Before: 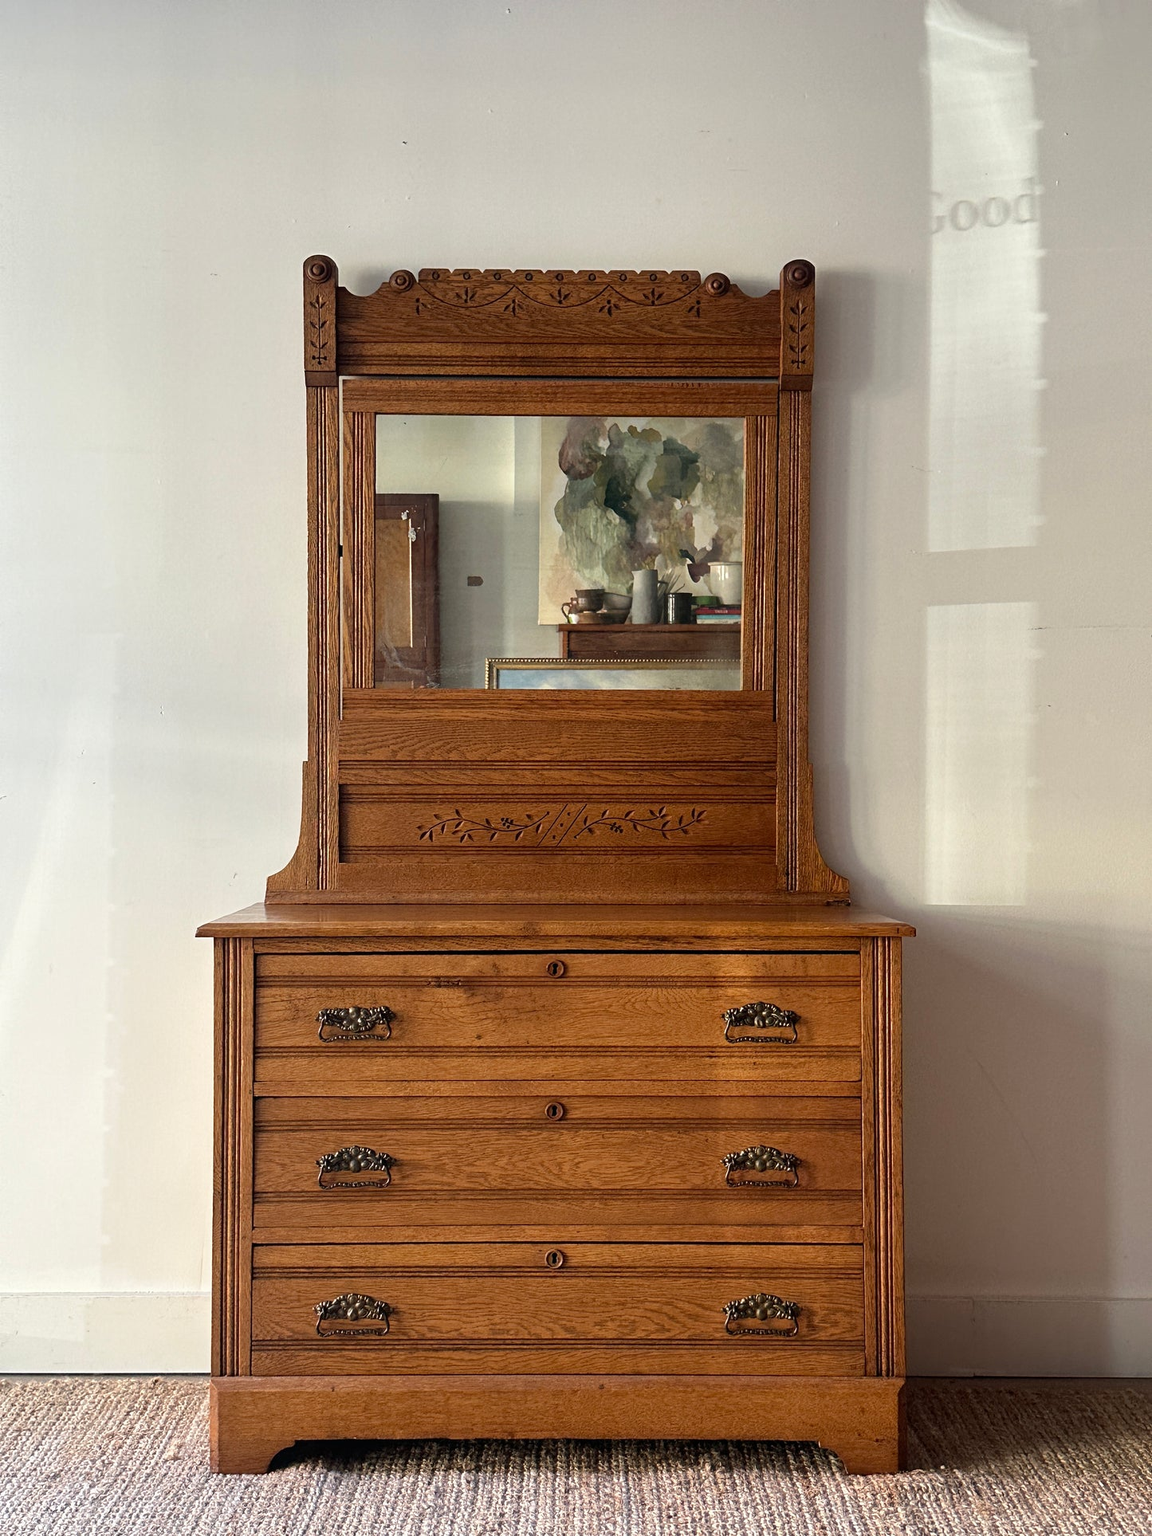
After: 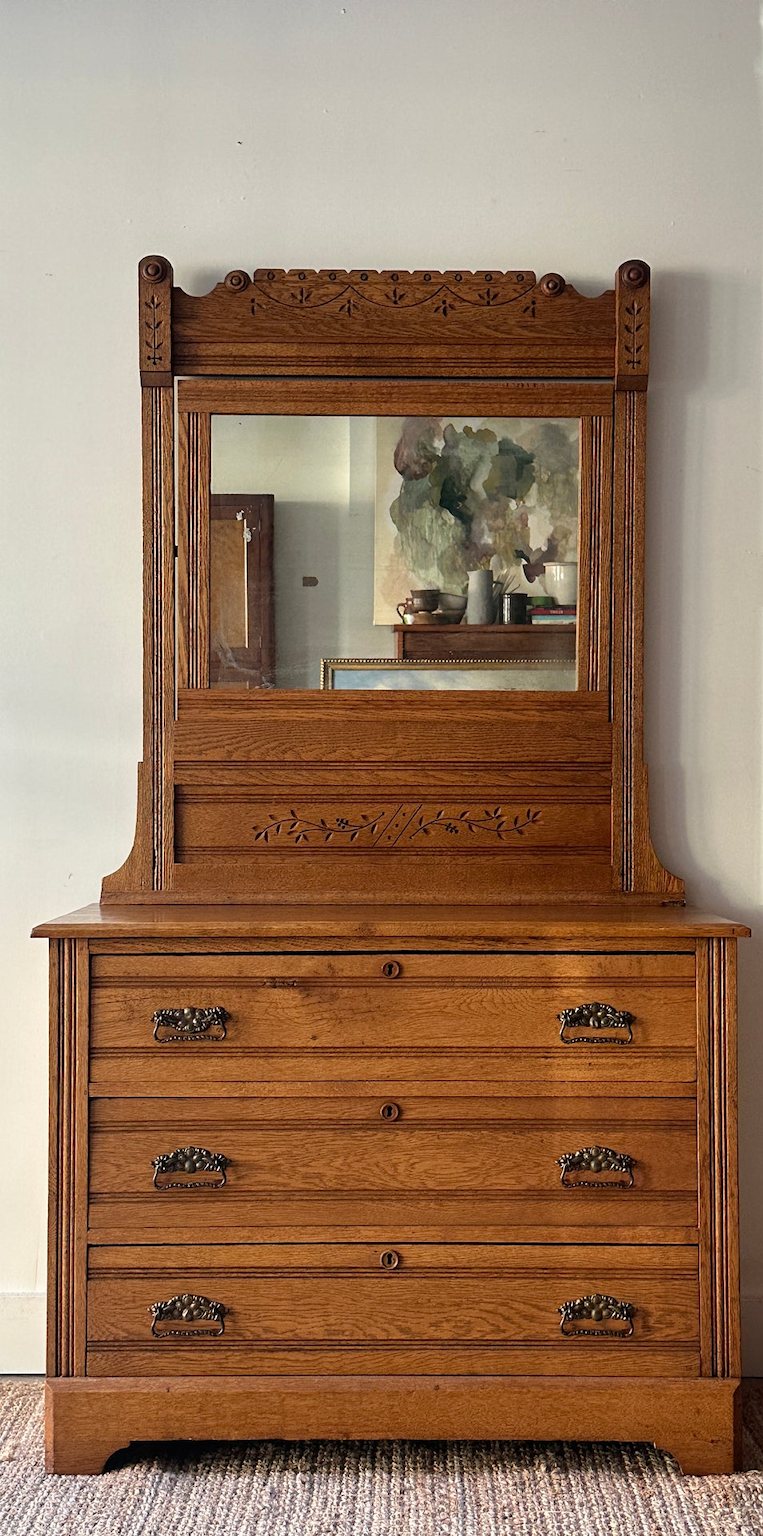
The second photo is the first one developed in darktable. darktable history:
crop and rotate: left 14.328%, right 19.388%
